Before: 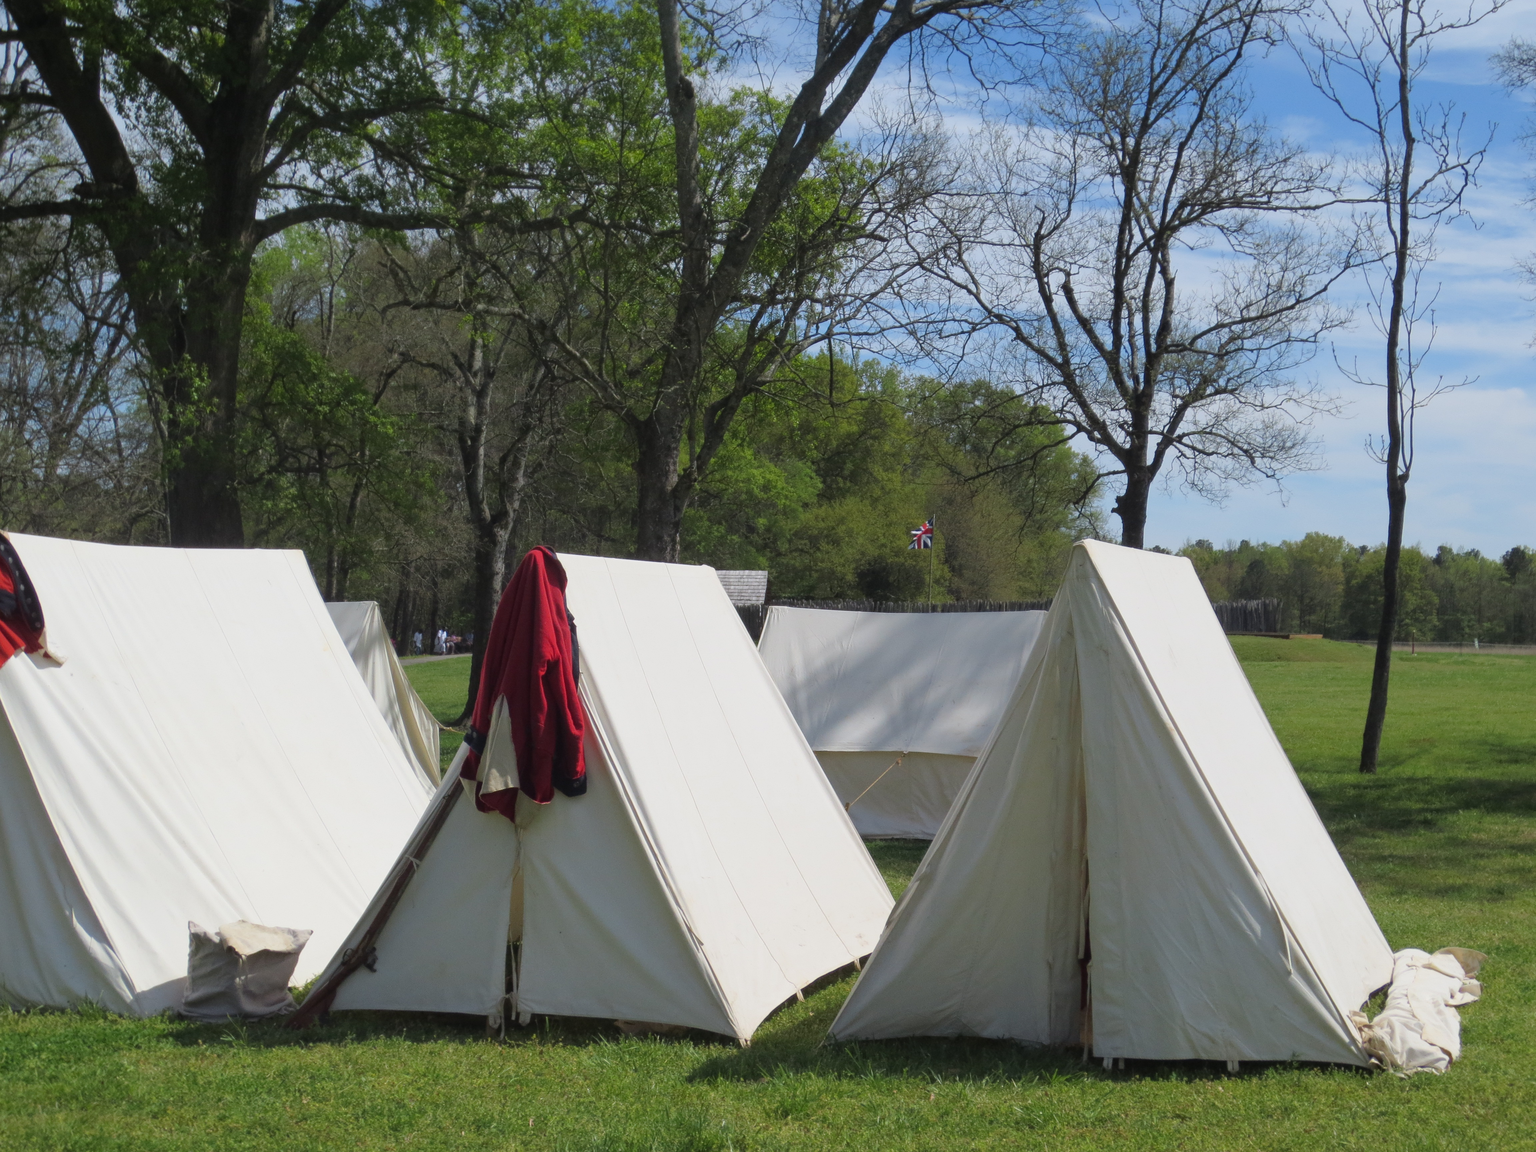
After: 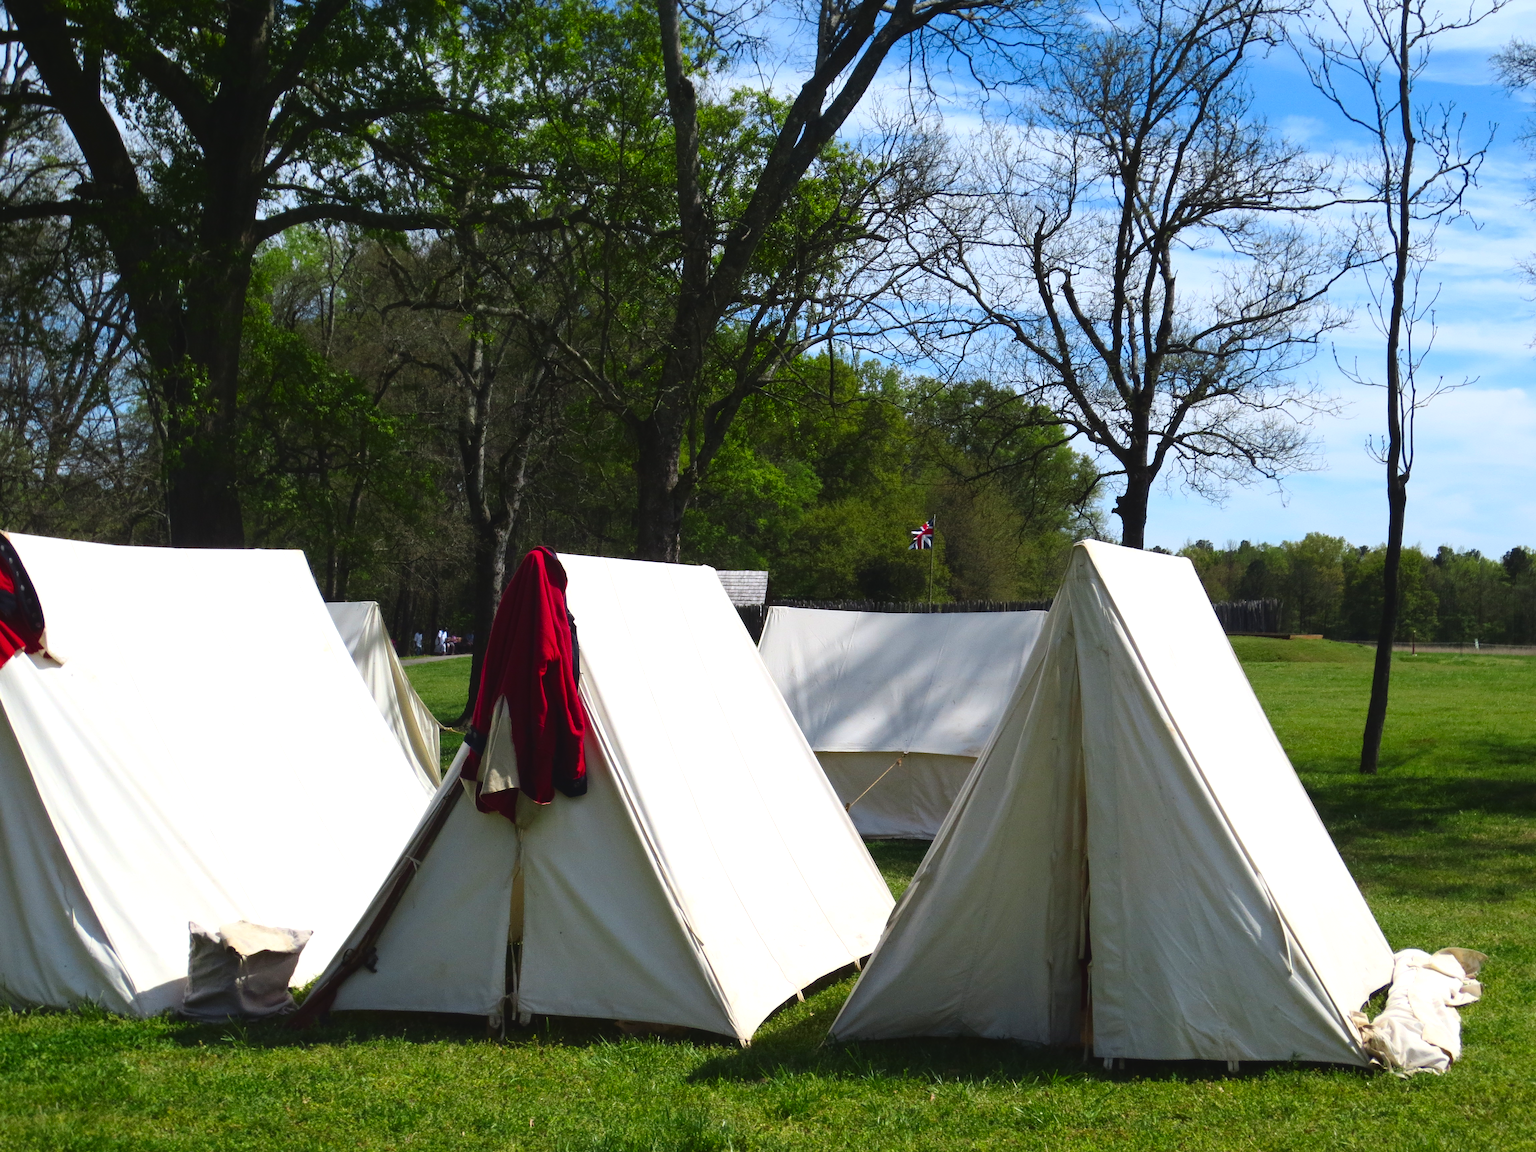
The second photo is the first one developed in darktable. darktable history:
contrast brightness saturation: contrast 0.225, brightness -0.188, saturation 0.235
color balance rgb: global offset › luminance 1.513%, perceptual saturation grading › global saturation -0.088%, perceptual brilliance grading › global brilliance 11.749%, global vibrance 14.483%
